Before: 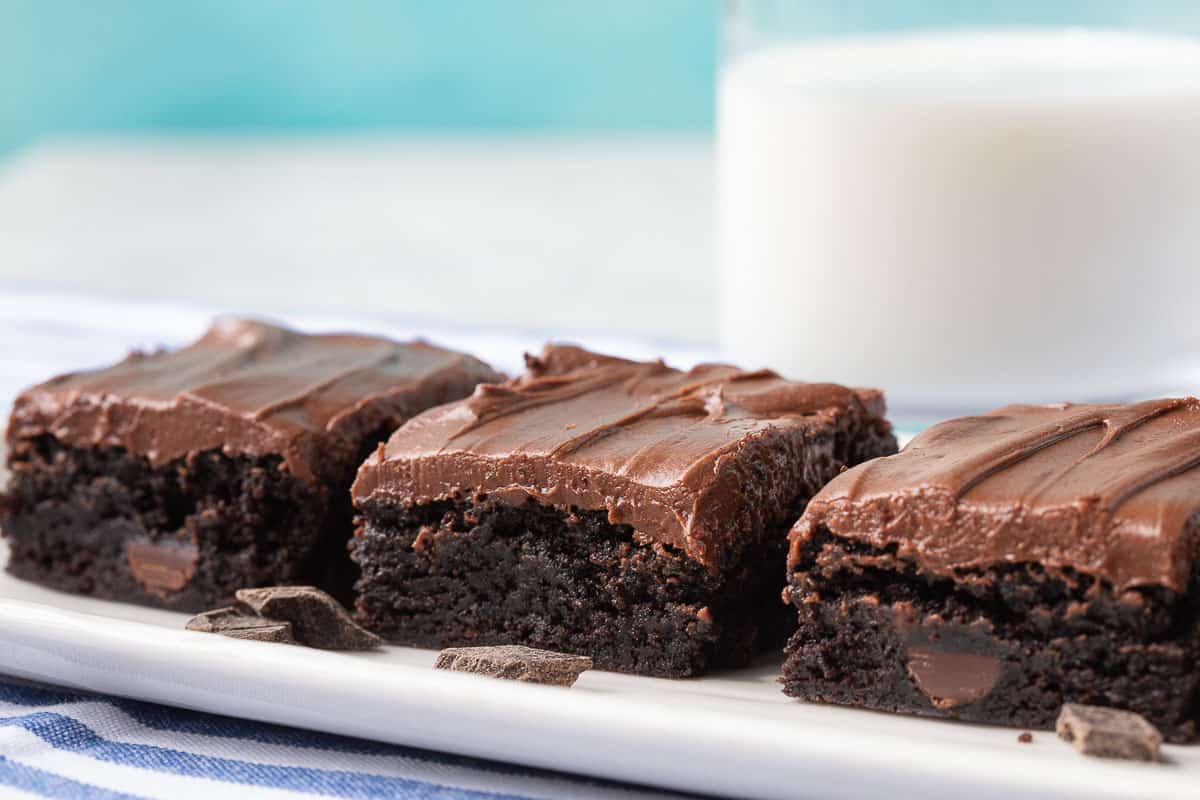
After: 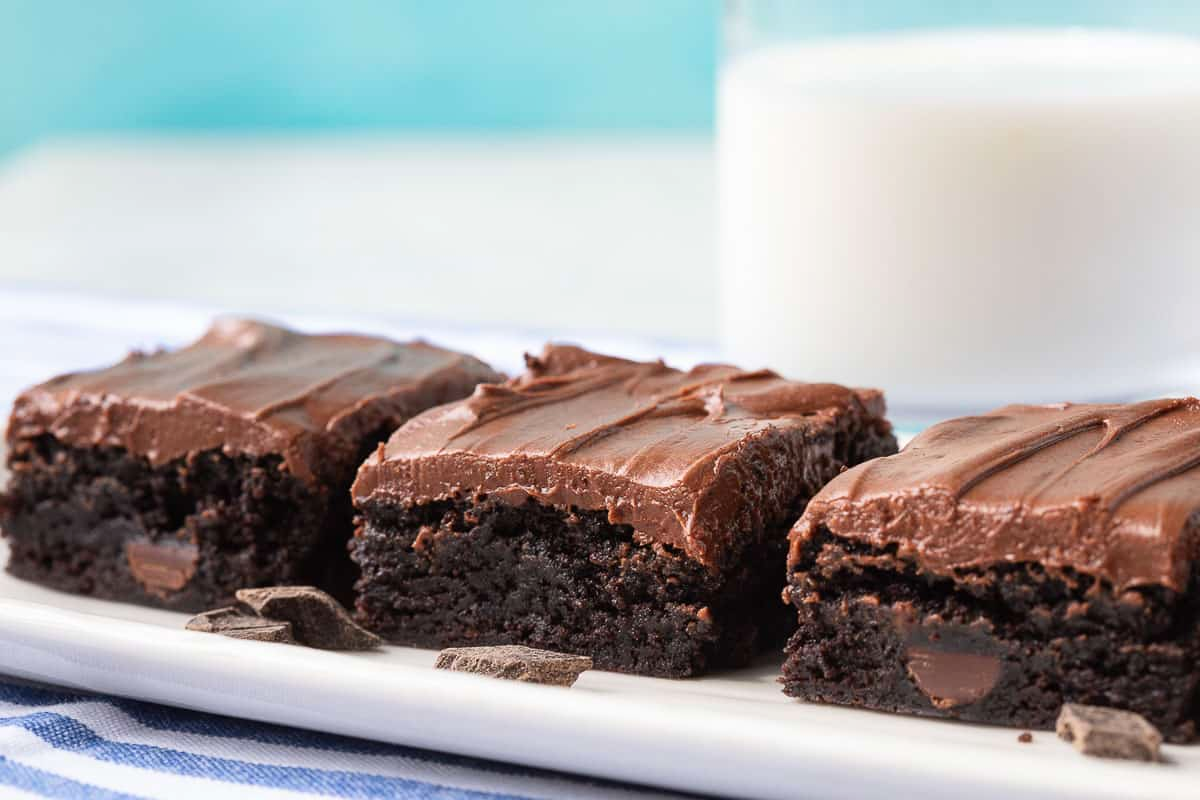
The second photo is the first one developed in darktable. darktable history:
contrast brightness saturation: contrast 0.097, brightness 0.029, saturation 0.088
